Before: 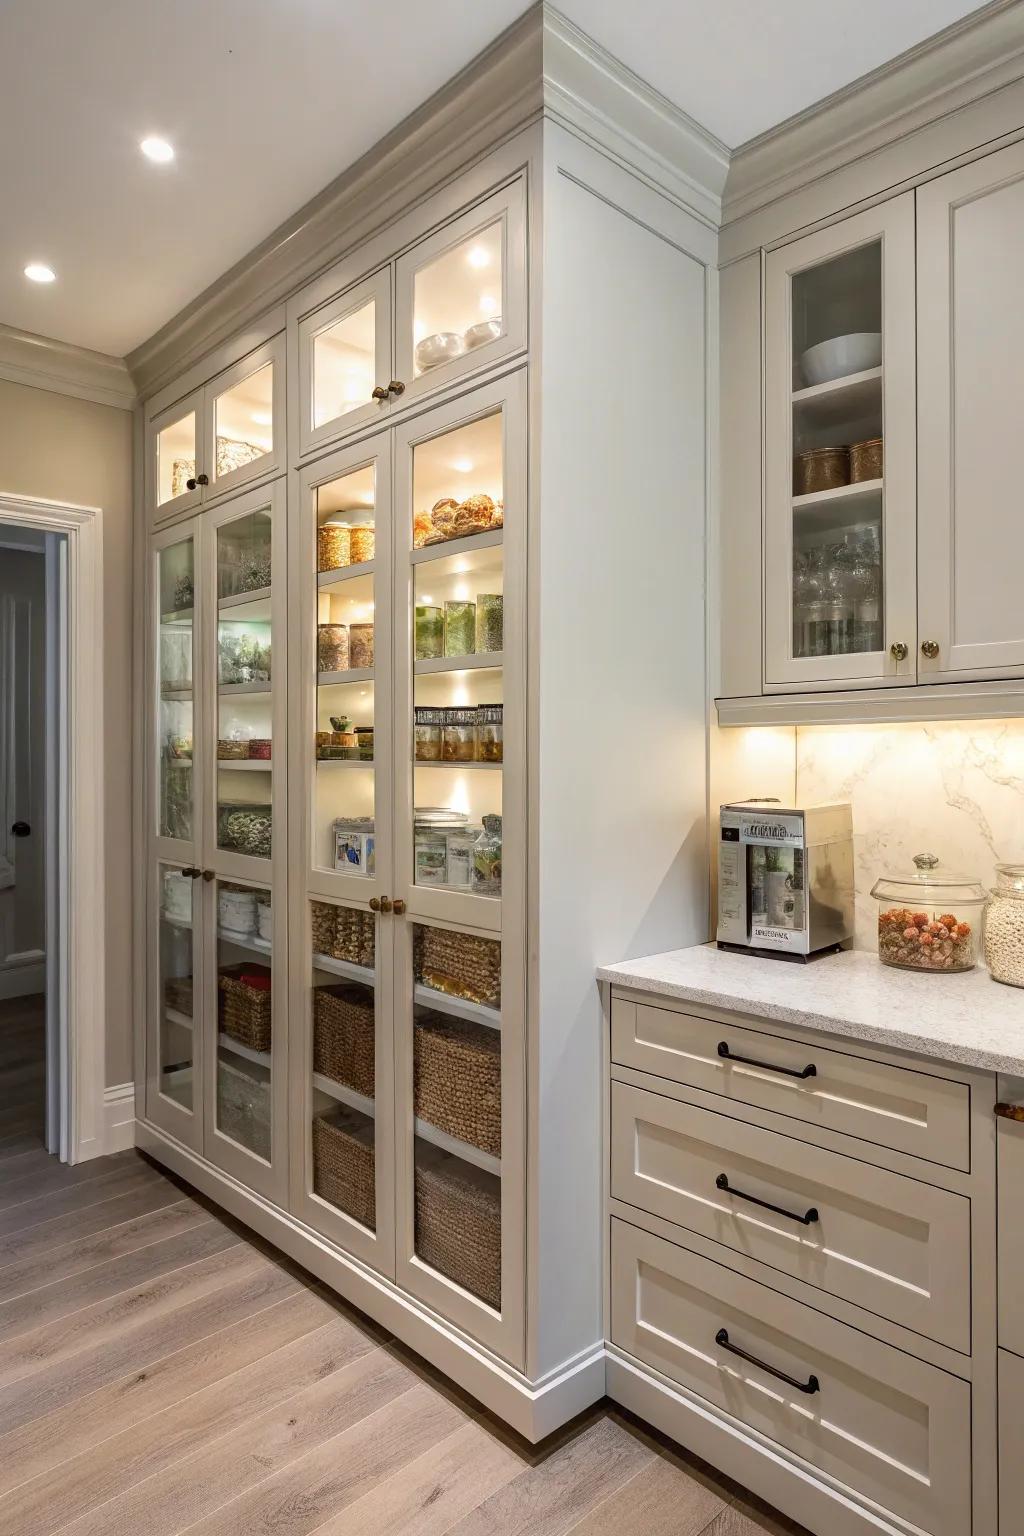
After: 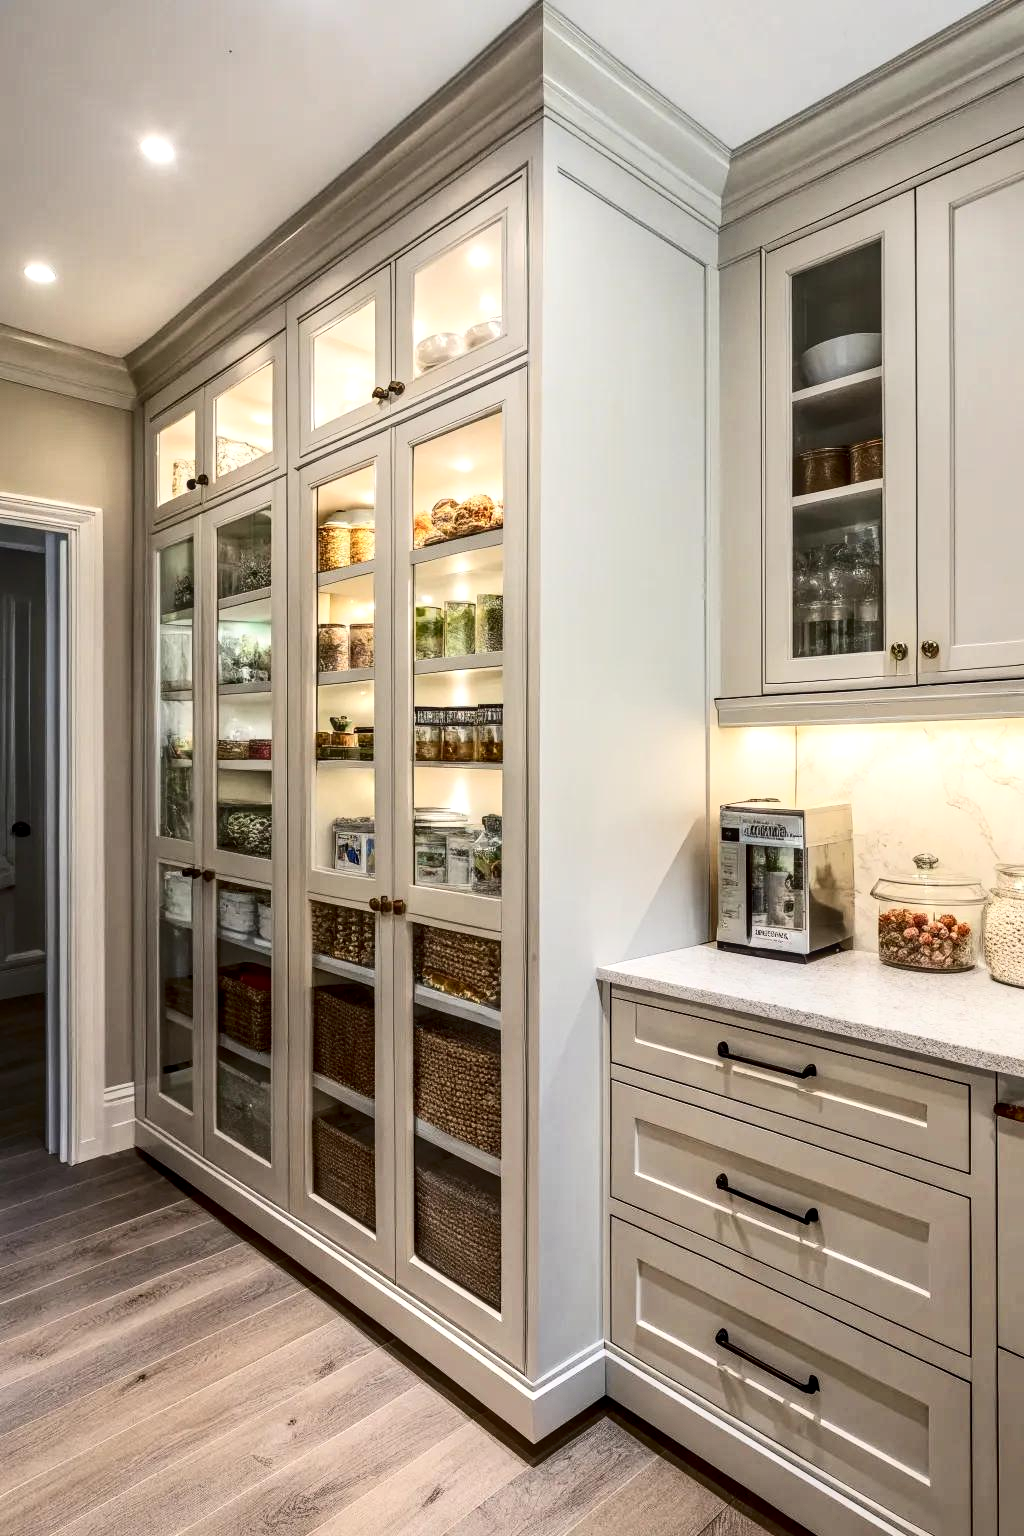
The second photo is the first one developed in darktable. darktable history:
local contrast: on, module defaults
contrast brightness saturation: contrast 0.289
